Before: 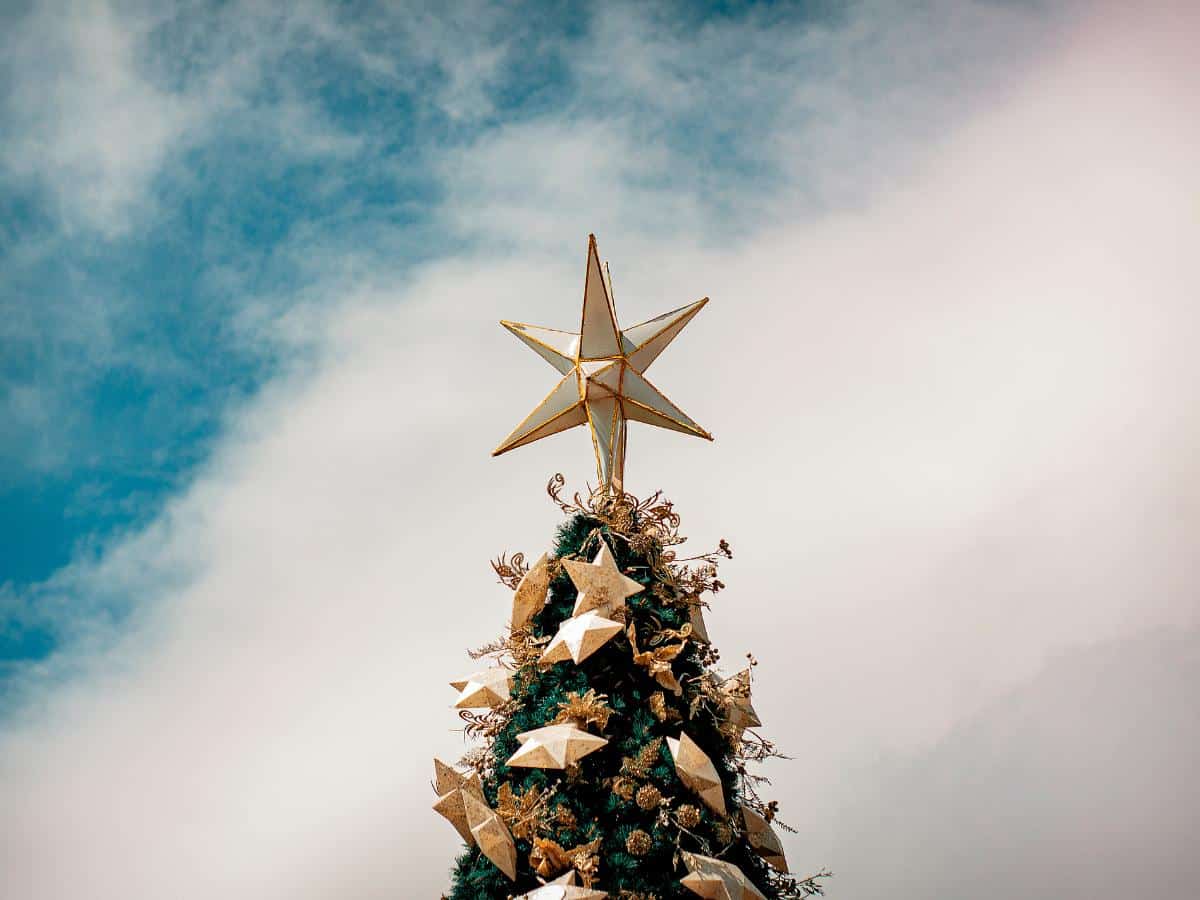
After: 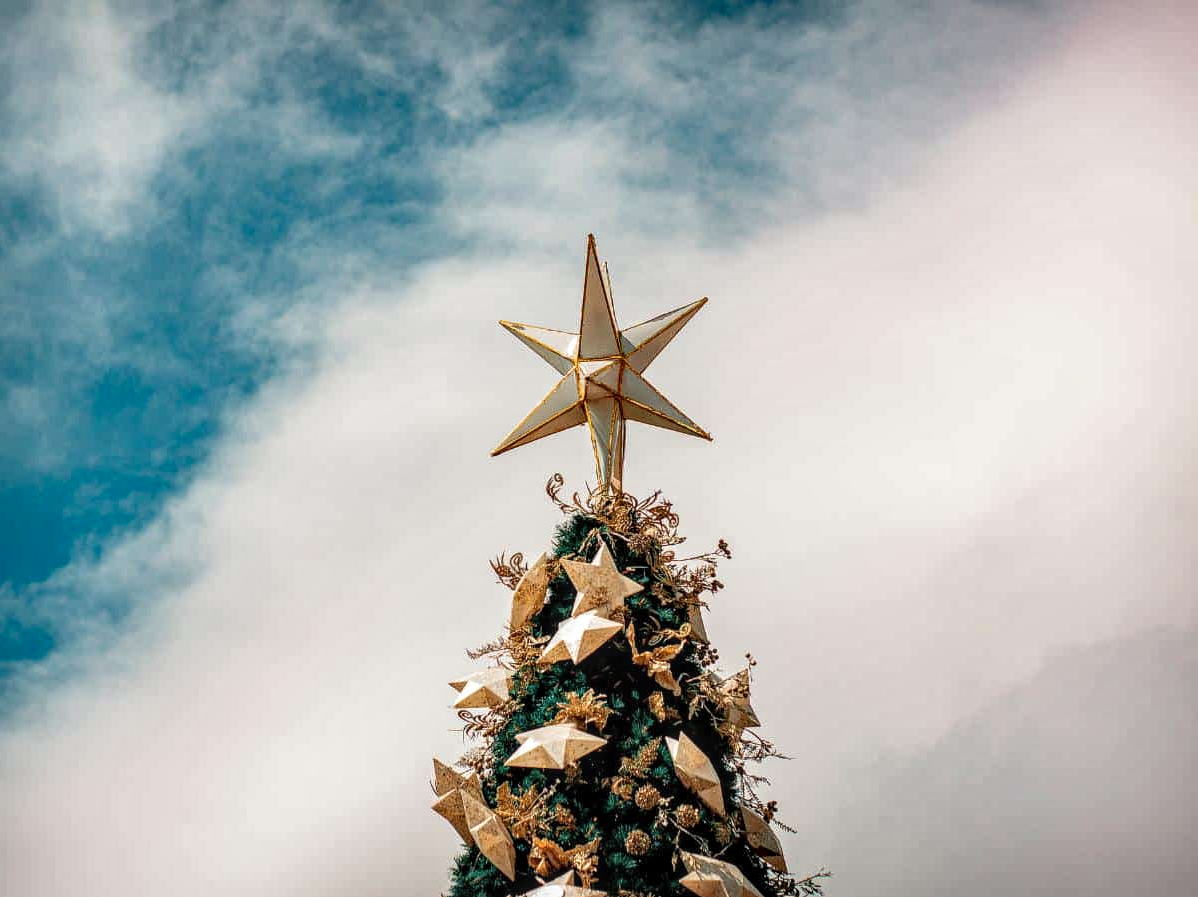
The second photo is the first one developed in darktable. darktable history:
local contrast: highlights 63%, detail 143%, midtone range 0.427
crop: left 0.098%
